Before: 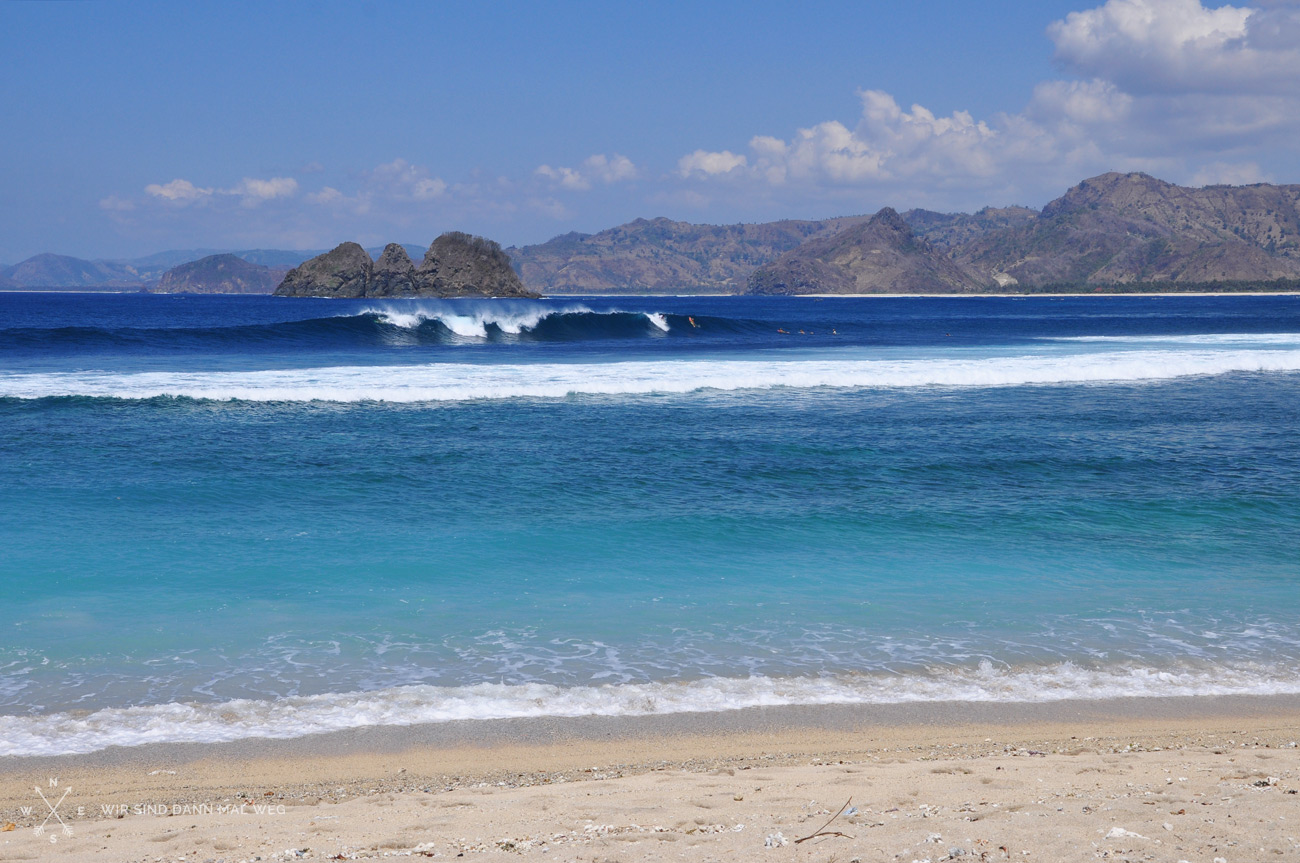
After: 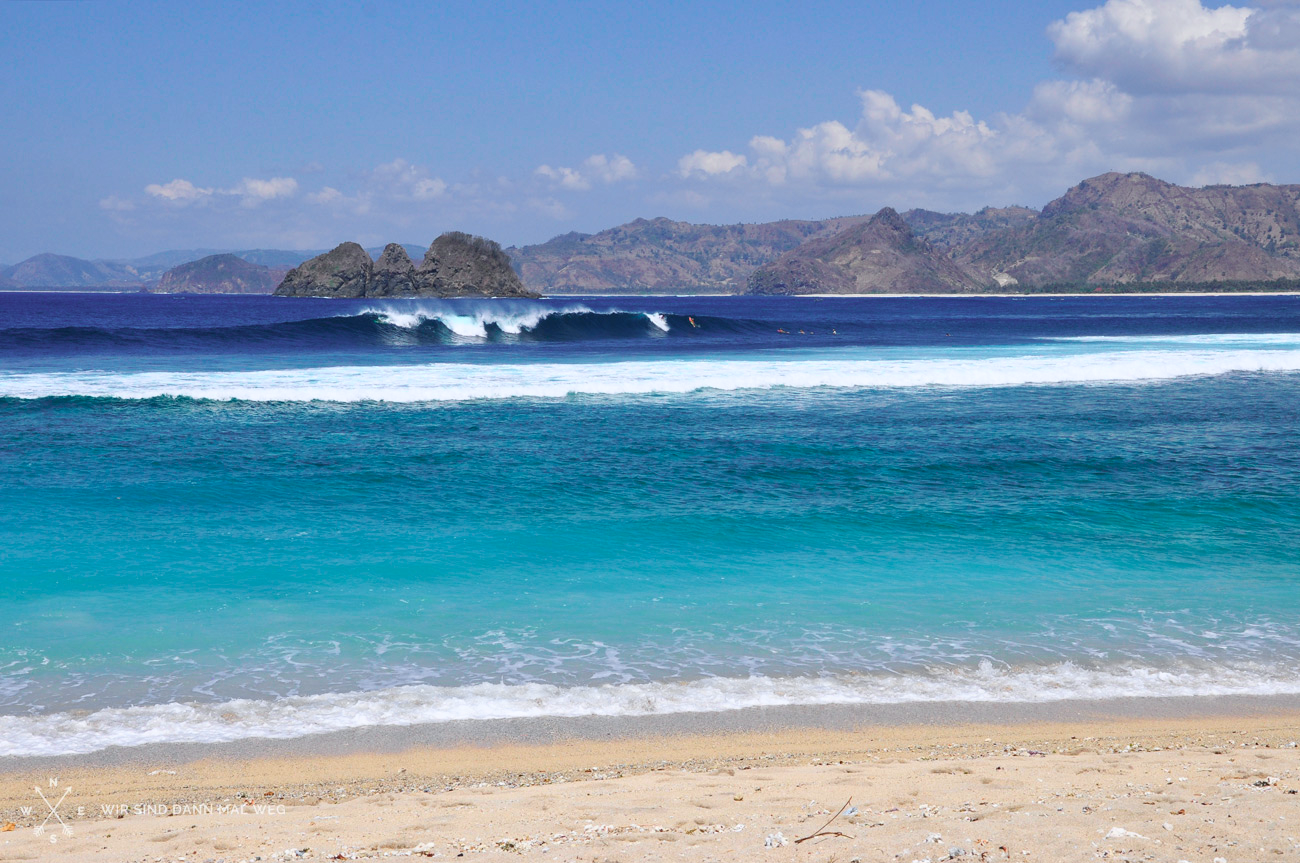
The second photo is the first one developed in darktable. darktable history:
tone curve: curves: ch0 [(0, 0) (0.051, 0.047) (0.102, 0.099) (0.232, 0.249) (0.462, 0.501) (0.698, 0.761) (0.908, 0.946) (1, 1)]; ch1 [(0, 0) (0.339, 0.298) (0.402, 0.363) (0.453, 0.413) (0.485, 0.469) (0.494, 0.493) (0.504, 0.501) (0.525, 0.533) (0.563, 0.591) (0.597, 0.631) (1, 1)]; ch2 [(0, 0) (0.48, 0.48) (0.504, 0.5) (0.539, 0.554) (0.59, 0.628) (0.642, 0.682) (0.824, 0.815) (1, 1)], color space Lab, independent channels, preserve colors none
exposure: compensate highlight preservation false
